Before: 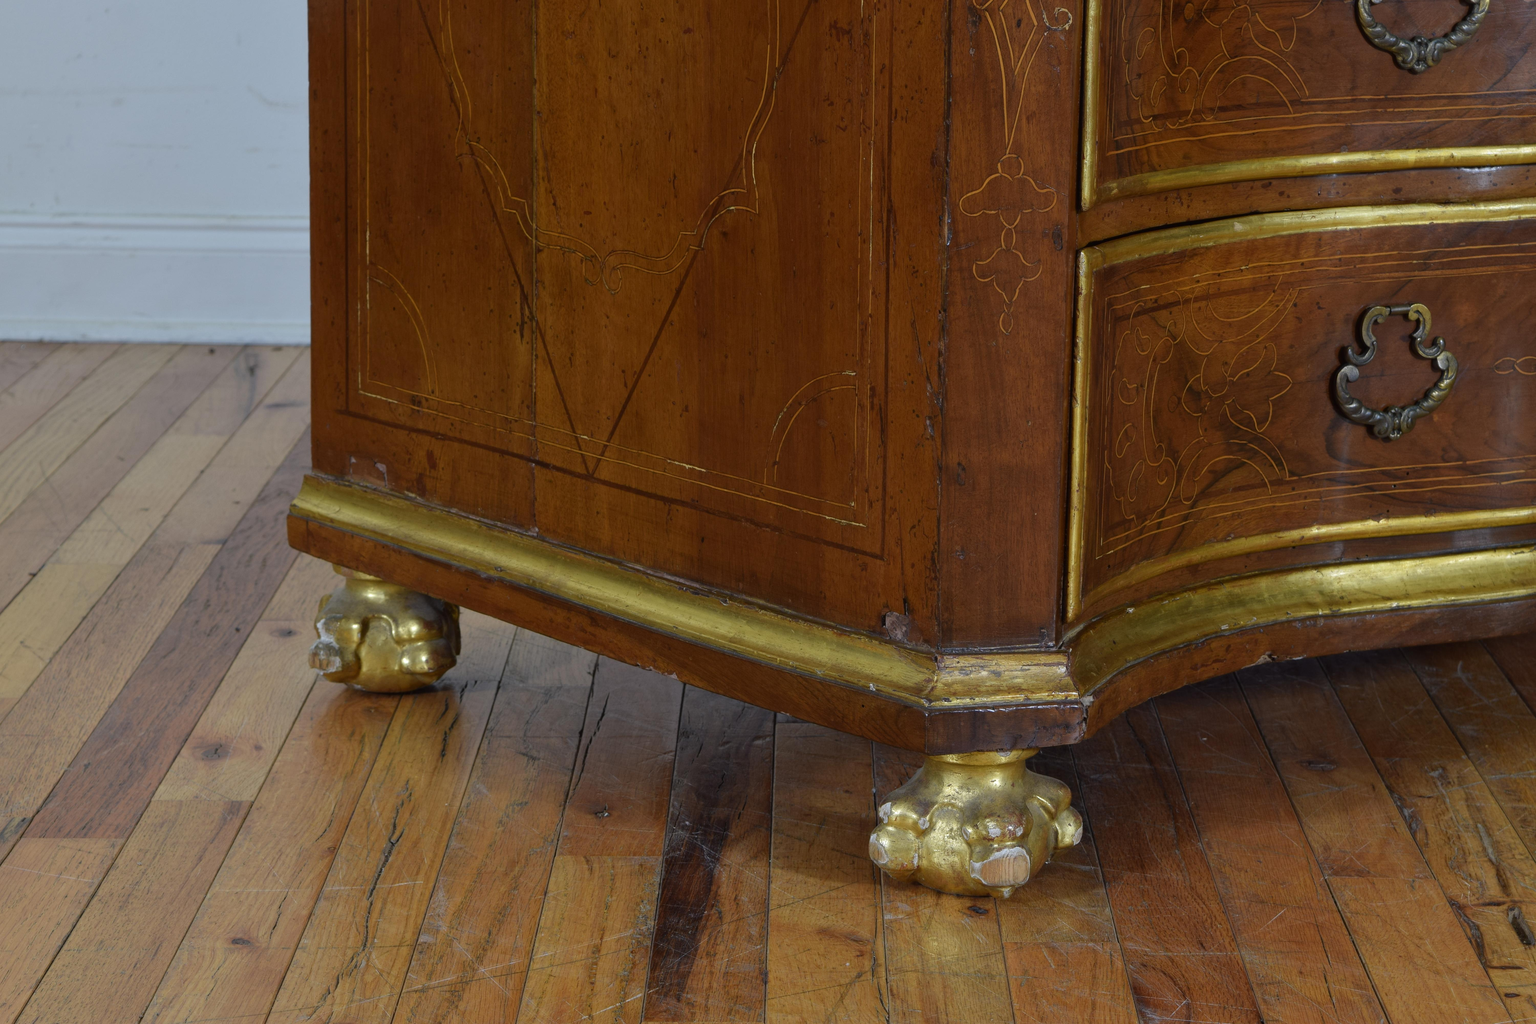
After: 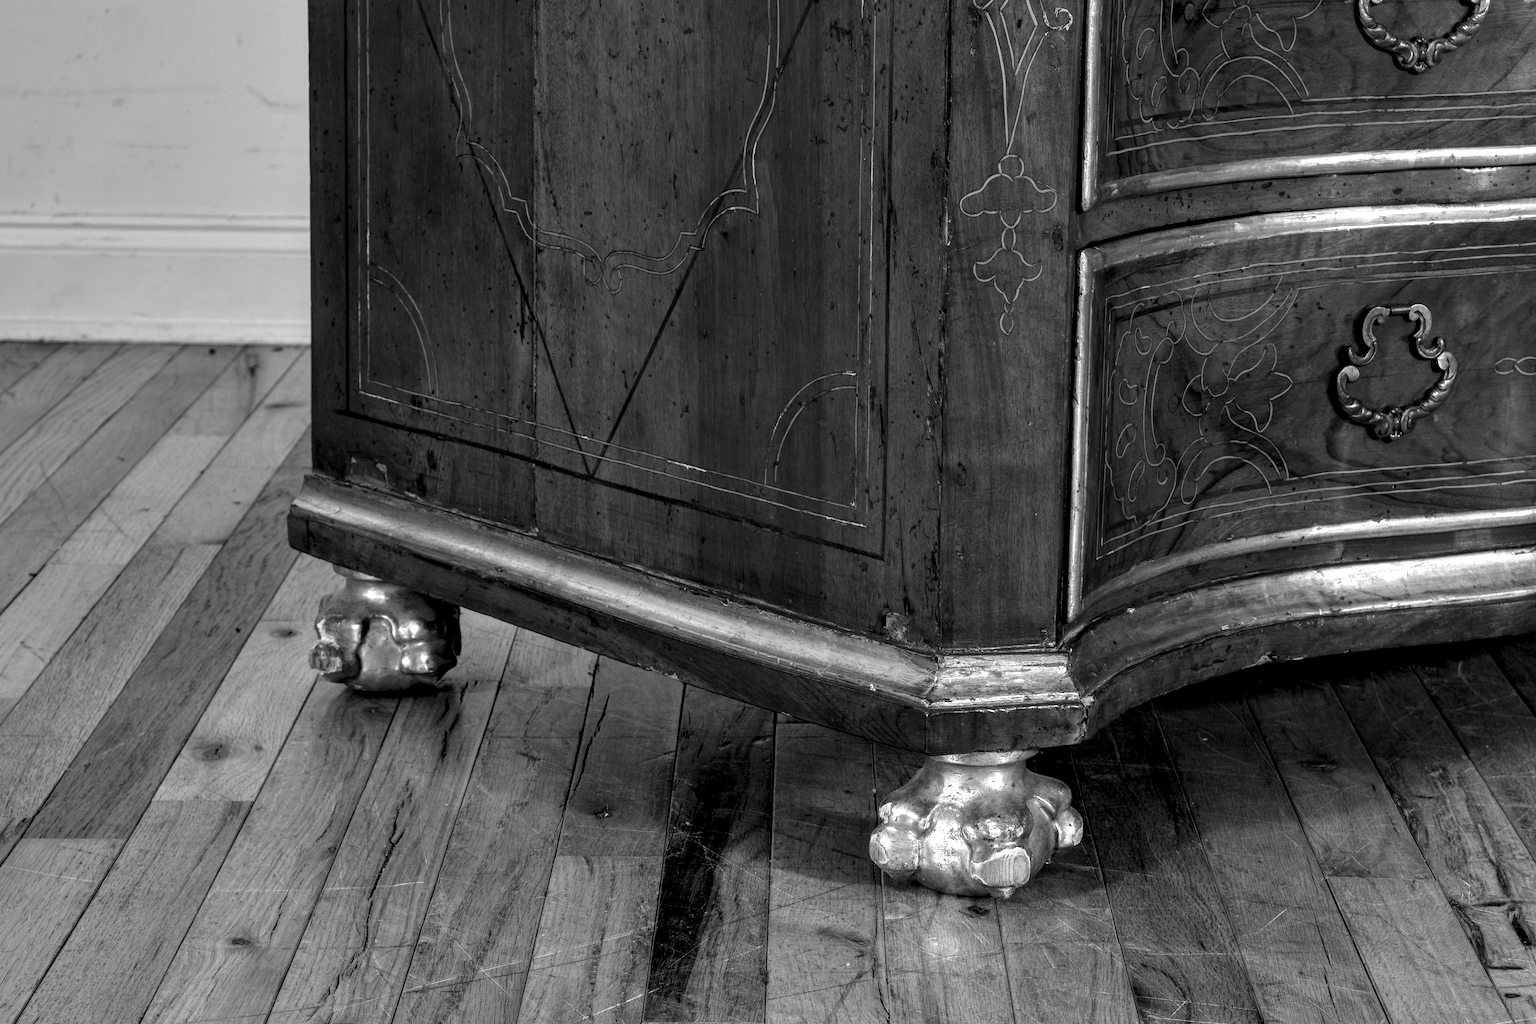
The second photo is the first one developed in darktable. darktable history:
local contrast: detail 203%
exposure: compensate highlight preservation false
monochrome: on, module defaults
